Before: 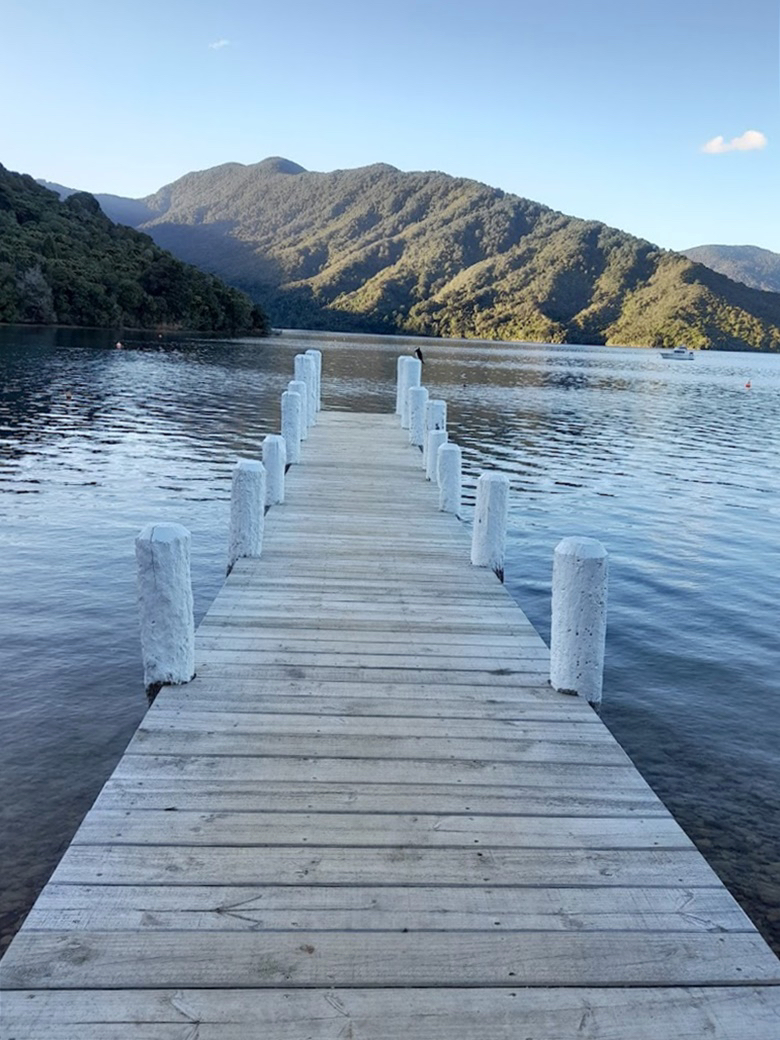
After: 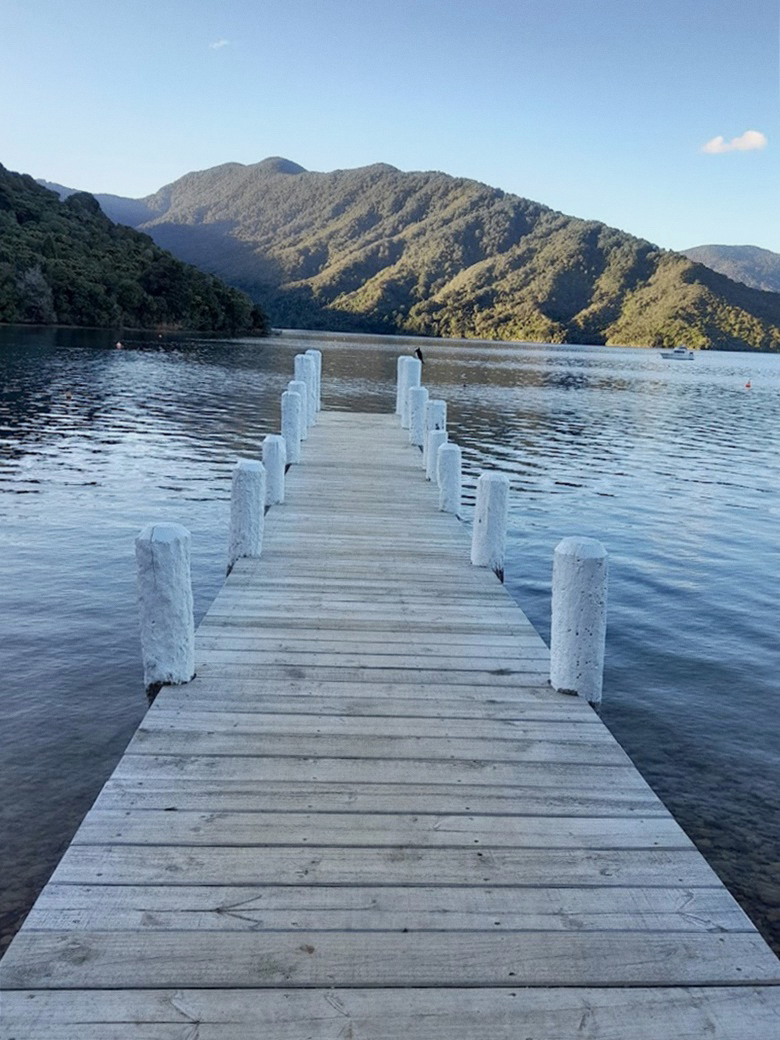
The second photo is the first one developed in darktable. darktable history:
exposure: exposure -0.151 EV, compensate highlight preservation false
grain: coarseness 0.09 ISO, strength 10%
